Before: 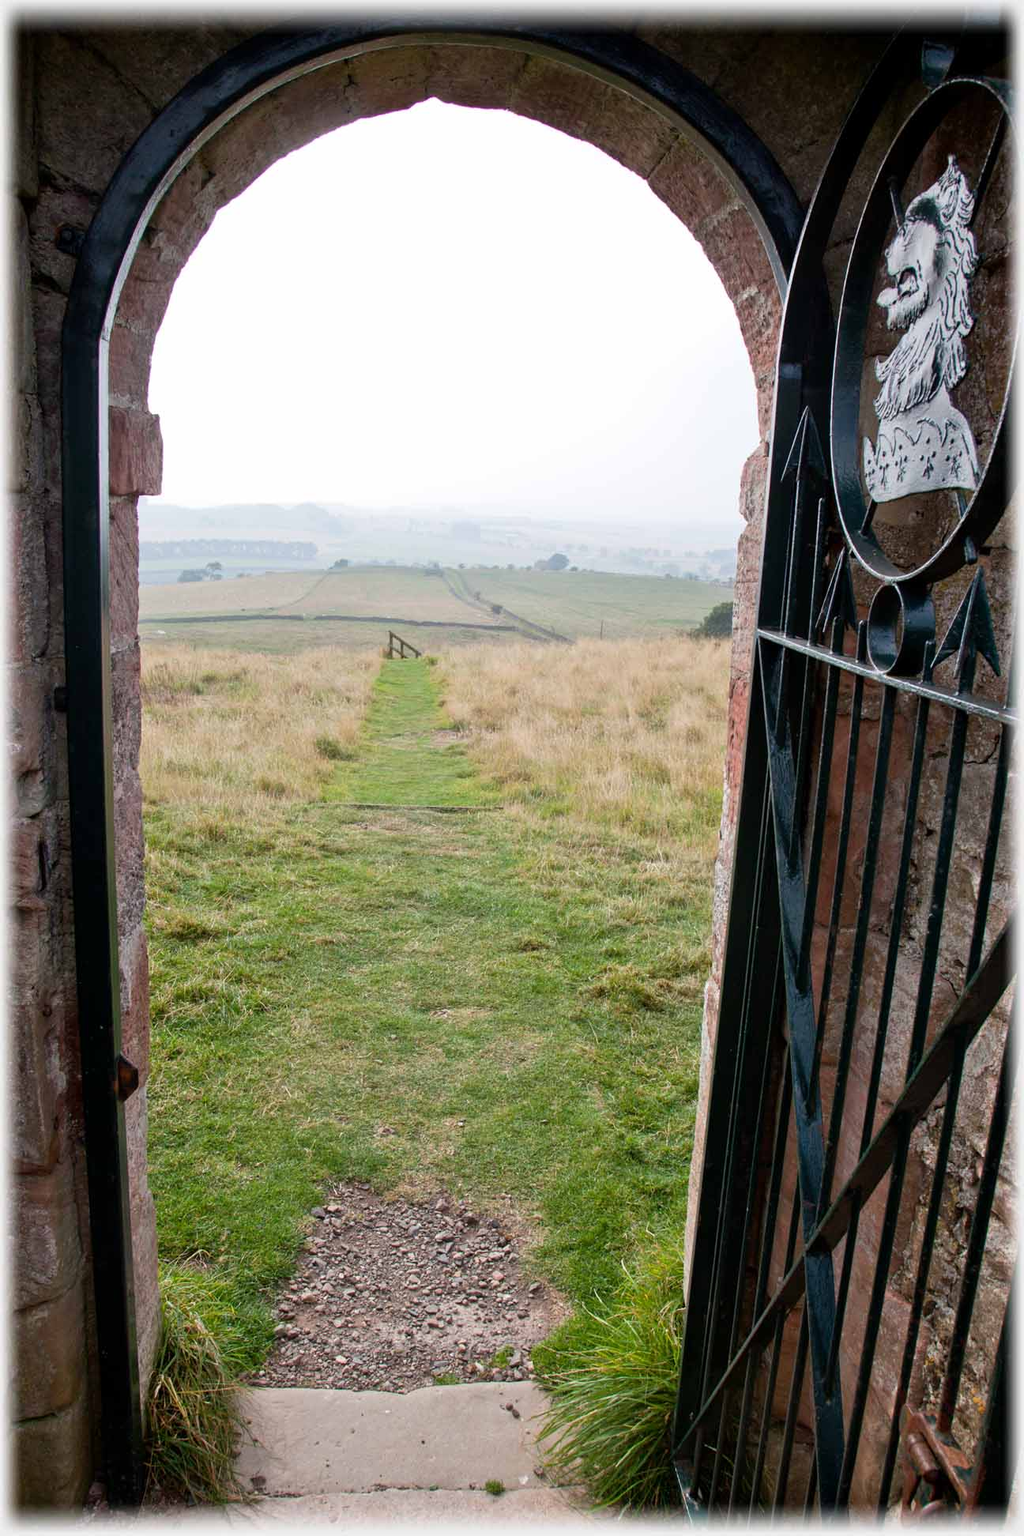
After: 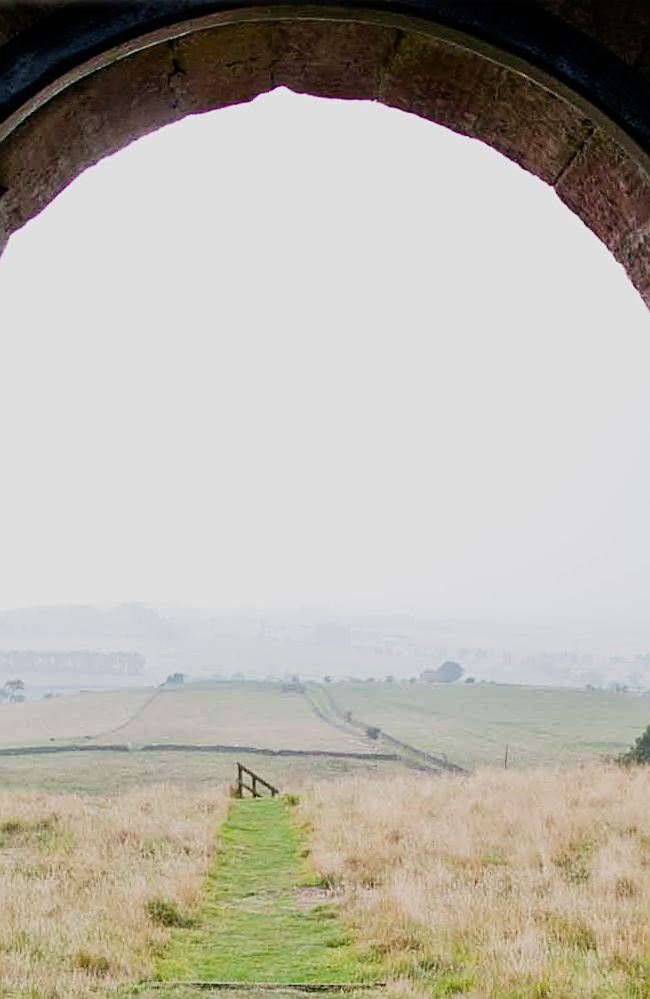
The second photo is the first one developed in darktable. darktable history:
crop: left 19.556%, right 30.401%, bottom 46.458%
sharpen: on, module defaults
rotate and perspective: rotation -1°, crop left 0.011, crop right 0.989, crop top 0.025, crop bottom 0.975
sigmoid: on, module defaults
